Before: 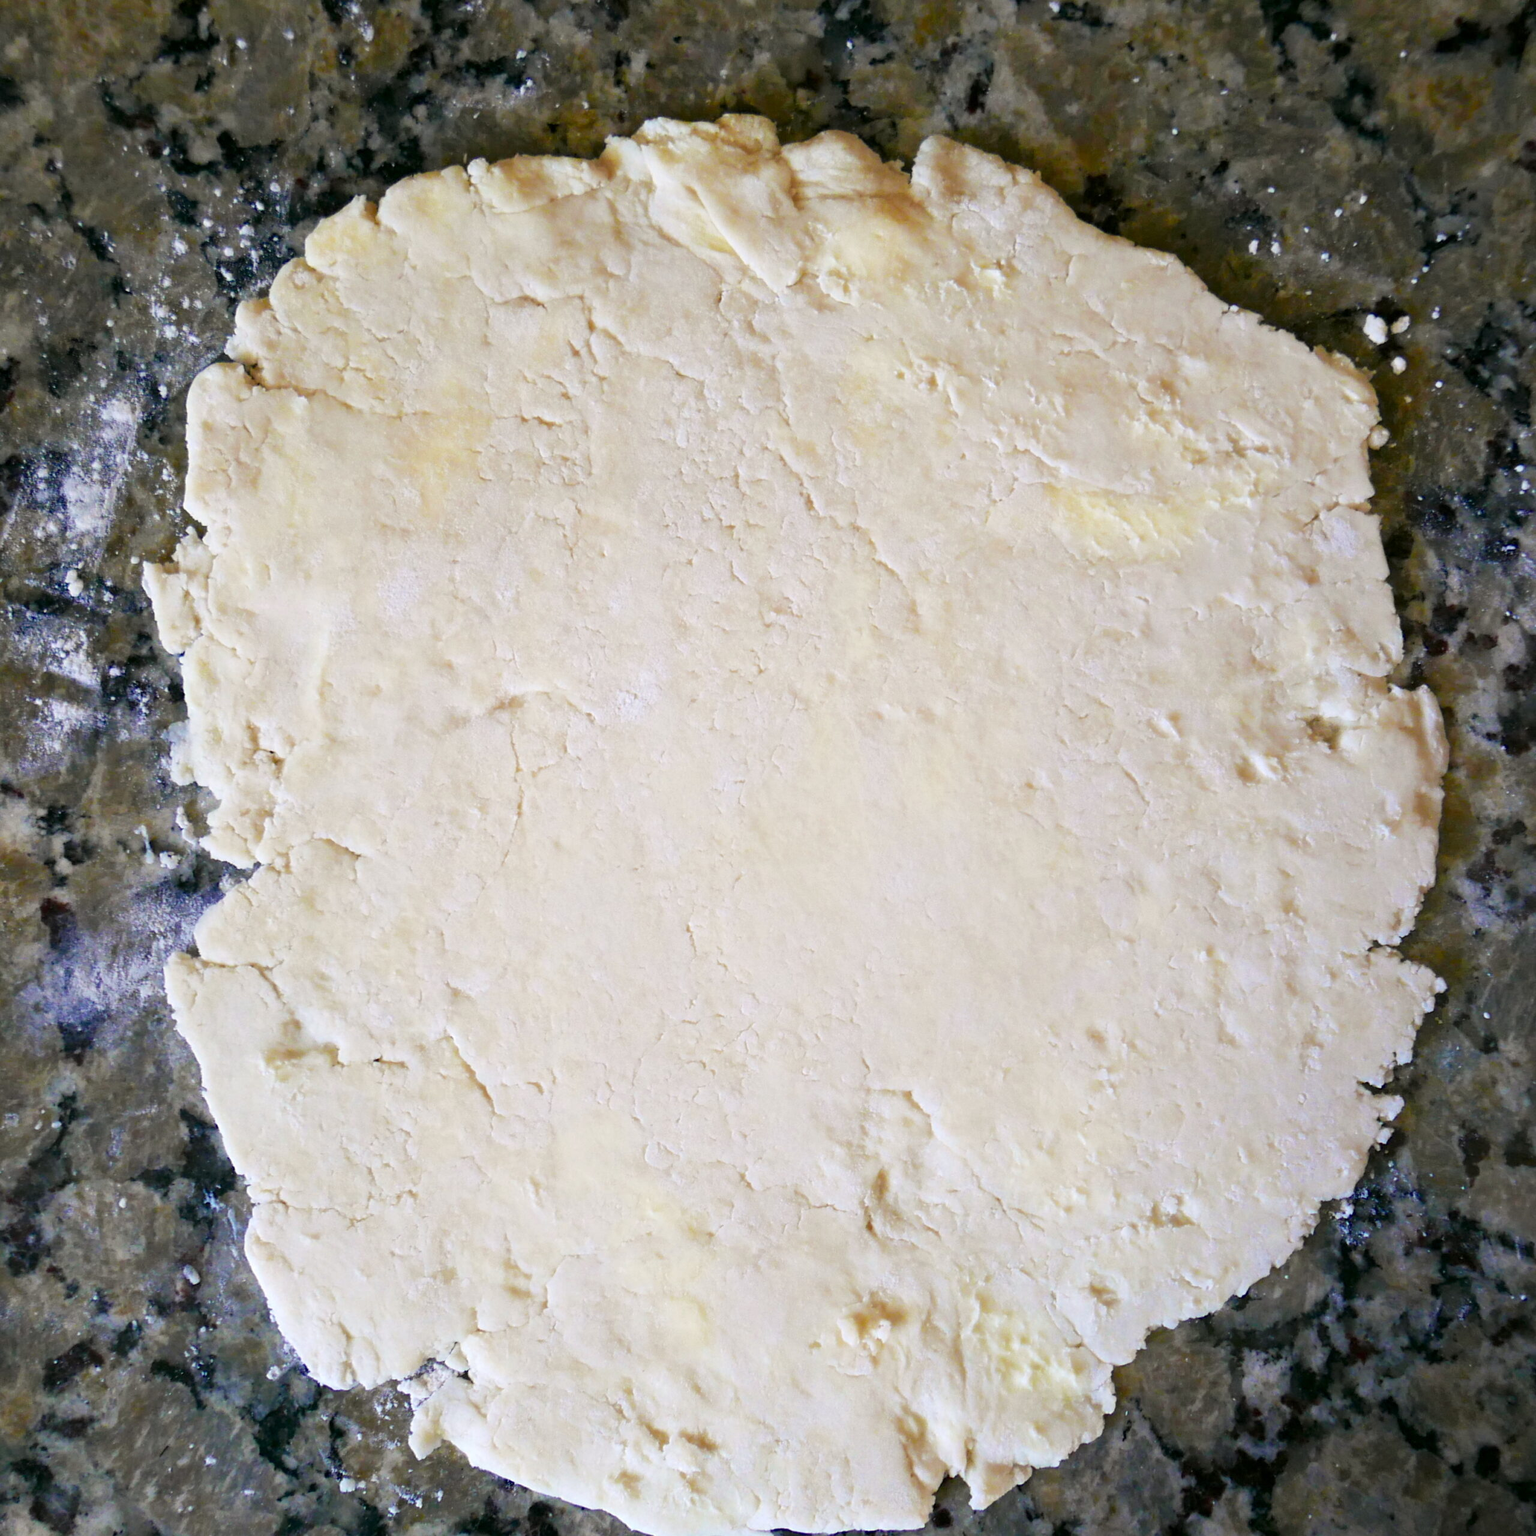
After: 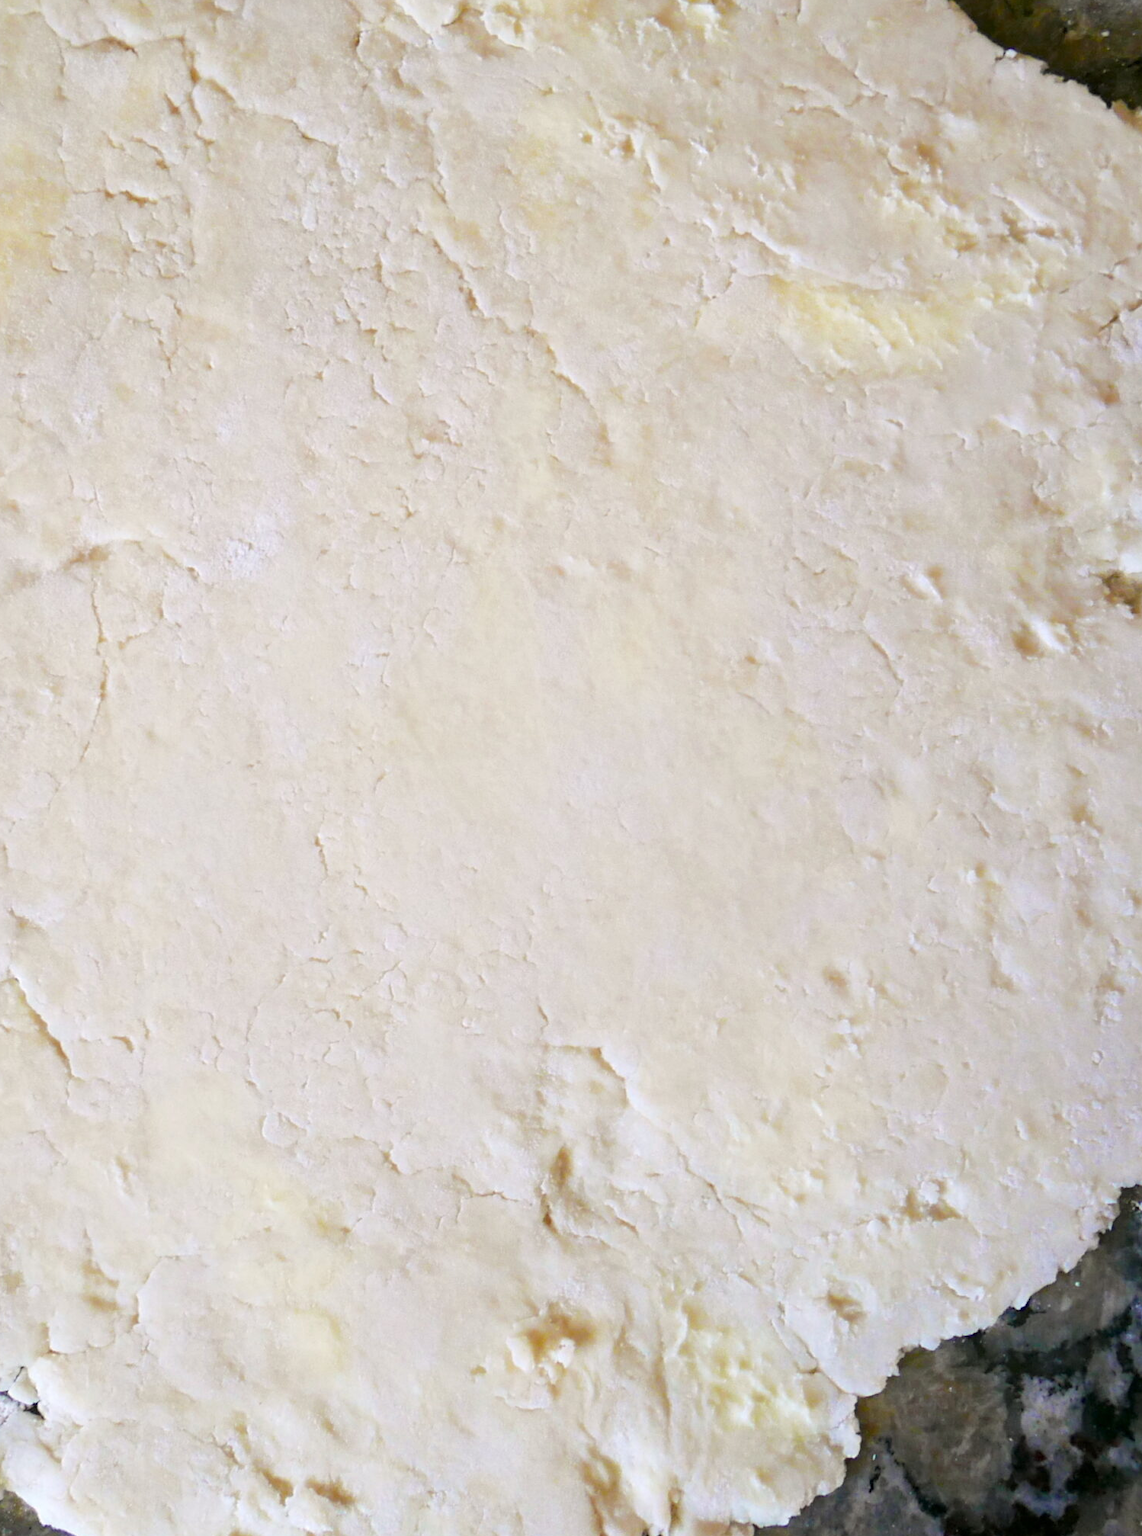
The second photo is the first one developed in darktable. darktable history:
crop and rotate: left 28.585%, top 17.378%, right 12.822%, bottom 3.893%
